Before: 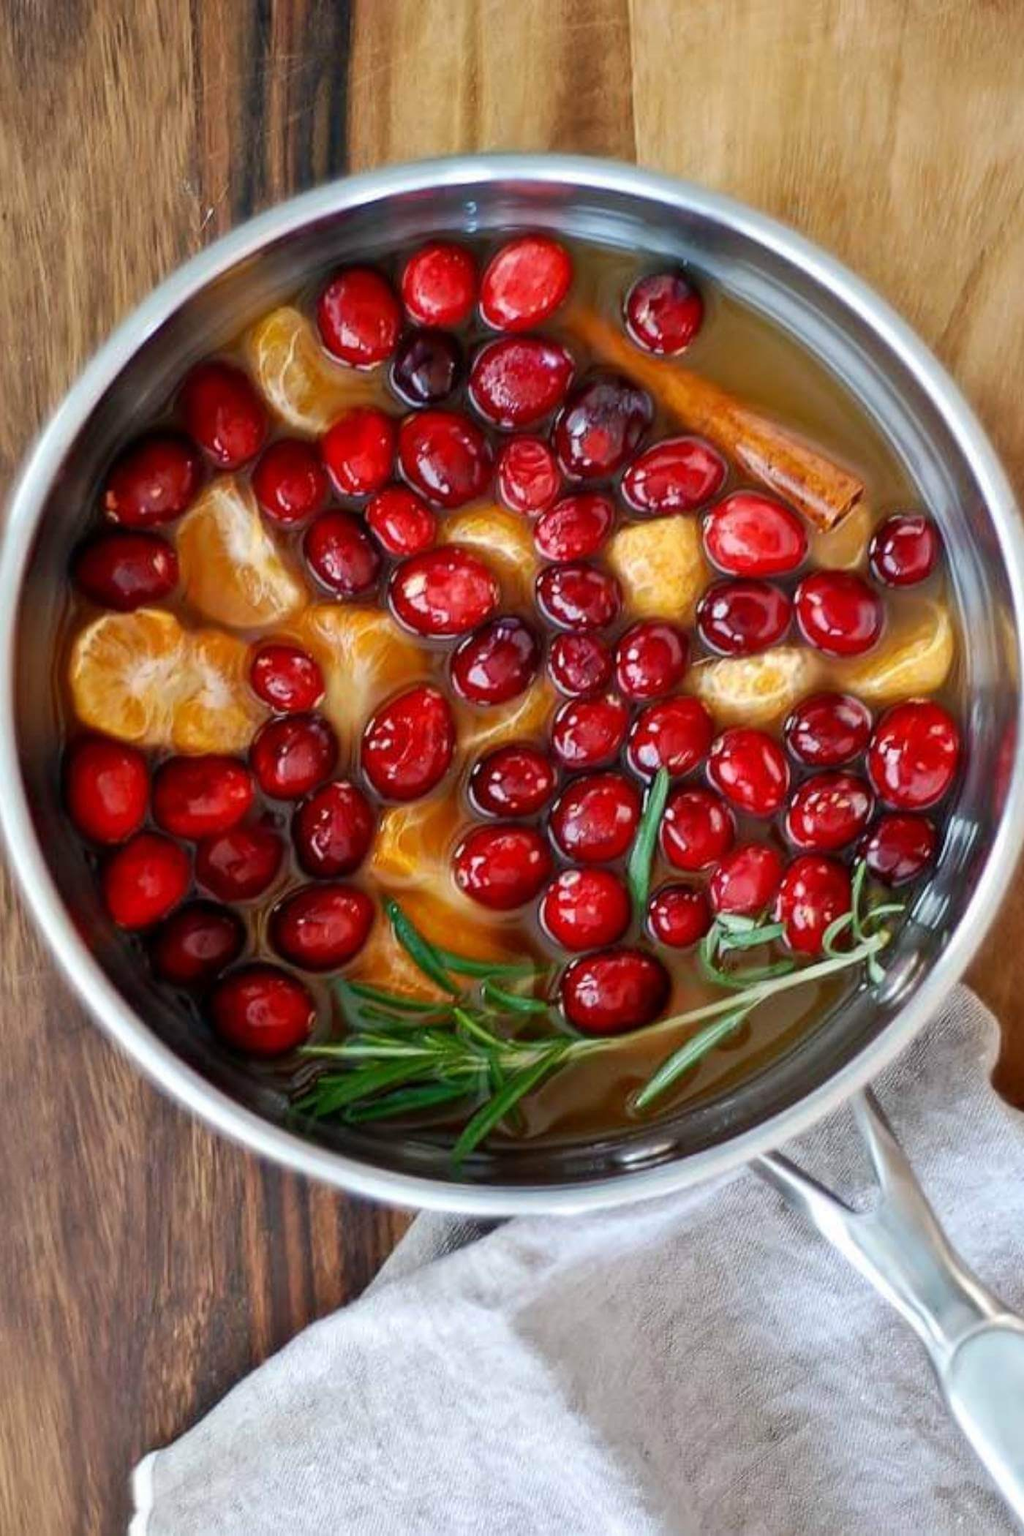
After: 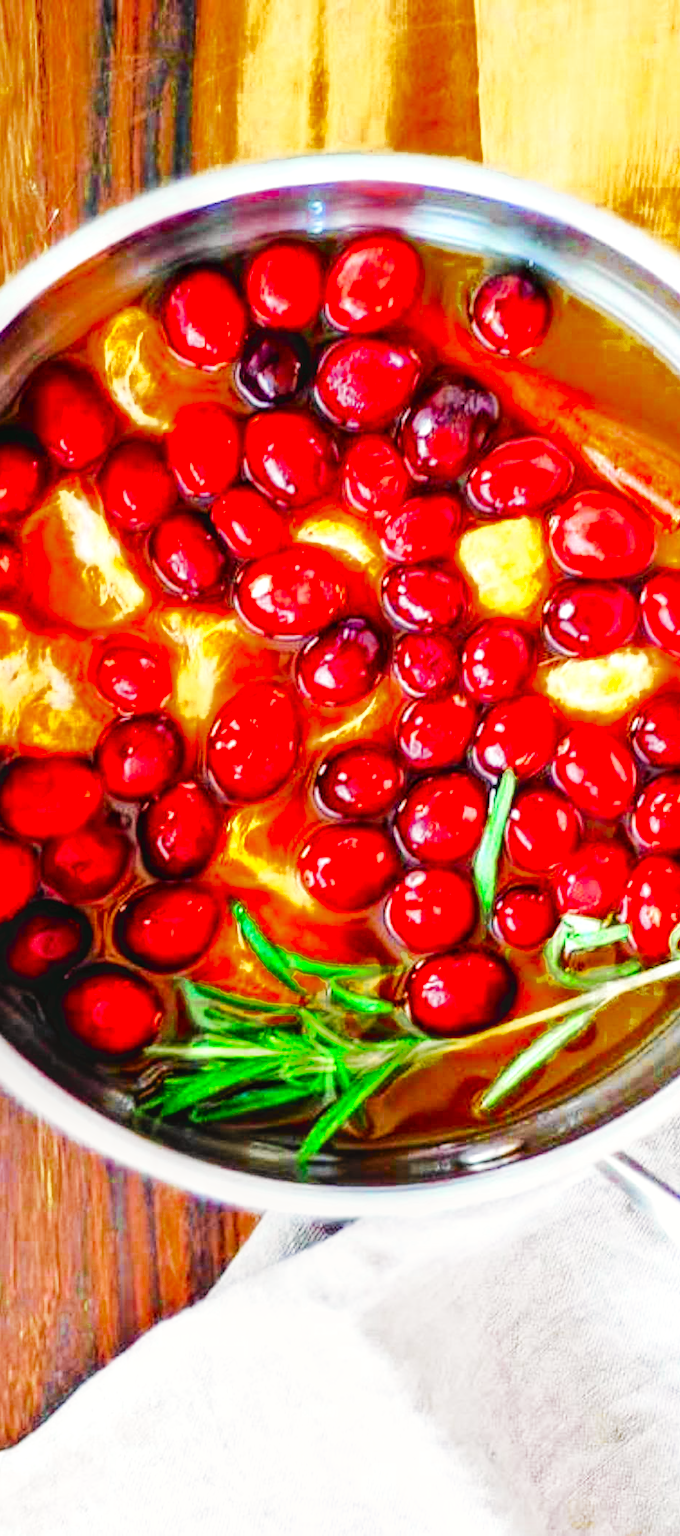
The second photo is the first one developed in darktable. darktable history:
local contrast: on, module defaults
crop and rotate: left 15.207%, right 18.316%
base curve: curves: ch0 [(0, 0.003) (0.001, 0.002) (0.006, 0.004) (0.02, 0.022) (0.048, 0.086) (0.094, 0.234) (0.162, 0.431) (0.258, 0.629) (0.385, 0.8) (0.548, 0.918) (0.751, 0.988) (1, 1)], preserve colors none
tone equalizer: on, module defaults
color zones: curves: ch0 [(0.11, 0.396) (0.195, 0.36) (0.25, 0.5) (0.303, 0.412) (0.357, 0.544) (0.75, 0.5) (0.967, 0.328)]; ch1 [(0, 0.468) (0.112, 0.512) (0.202, 0.6) (0.25, 0.5) (0.307, 0.352) (0.357, 0.544) (0.75, 0.5) (0.963, 0.524)]
contrast brightness saturation: contrast 0.069, brightness 0.178, saturation 0.41
tone curve: curves: ch0 [(0, 0.019) (0.066, 0.054) (0.184, 0.184) (0.369, 0.417) (0.501, 0.586) (0.617, 0.71) (0.743, 0.787) (0.997, 0.997)]; ch1 [(0, 0) (0.187, 0.156) (0.388, 0.372) (0.437, 0.428) (0.474, 0.472) (0.499, 0.5) (0.521, 0.514) (0.548, 0.567) (0.6, 0.629) (0.82, 0.831) (1, 1)]; ch2 [(0, 0) (0.234, 0.227) (0.352, 0.372) (0.459, 0.484) (0.5, 0.505) (0.518, 0.516) (0.529, 0.541) (0.56, 0.594) (0.607, 0.644) (0.74, 0.771) (0.858, 0.873) (0.999, 0.994)], color space Lab, independent channels, preserve colors none
exposure: black level correction 0.001, compensate highlight preservation false
